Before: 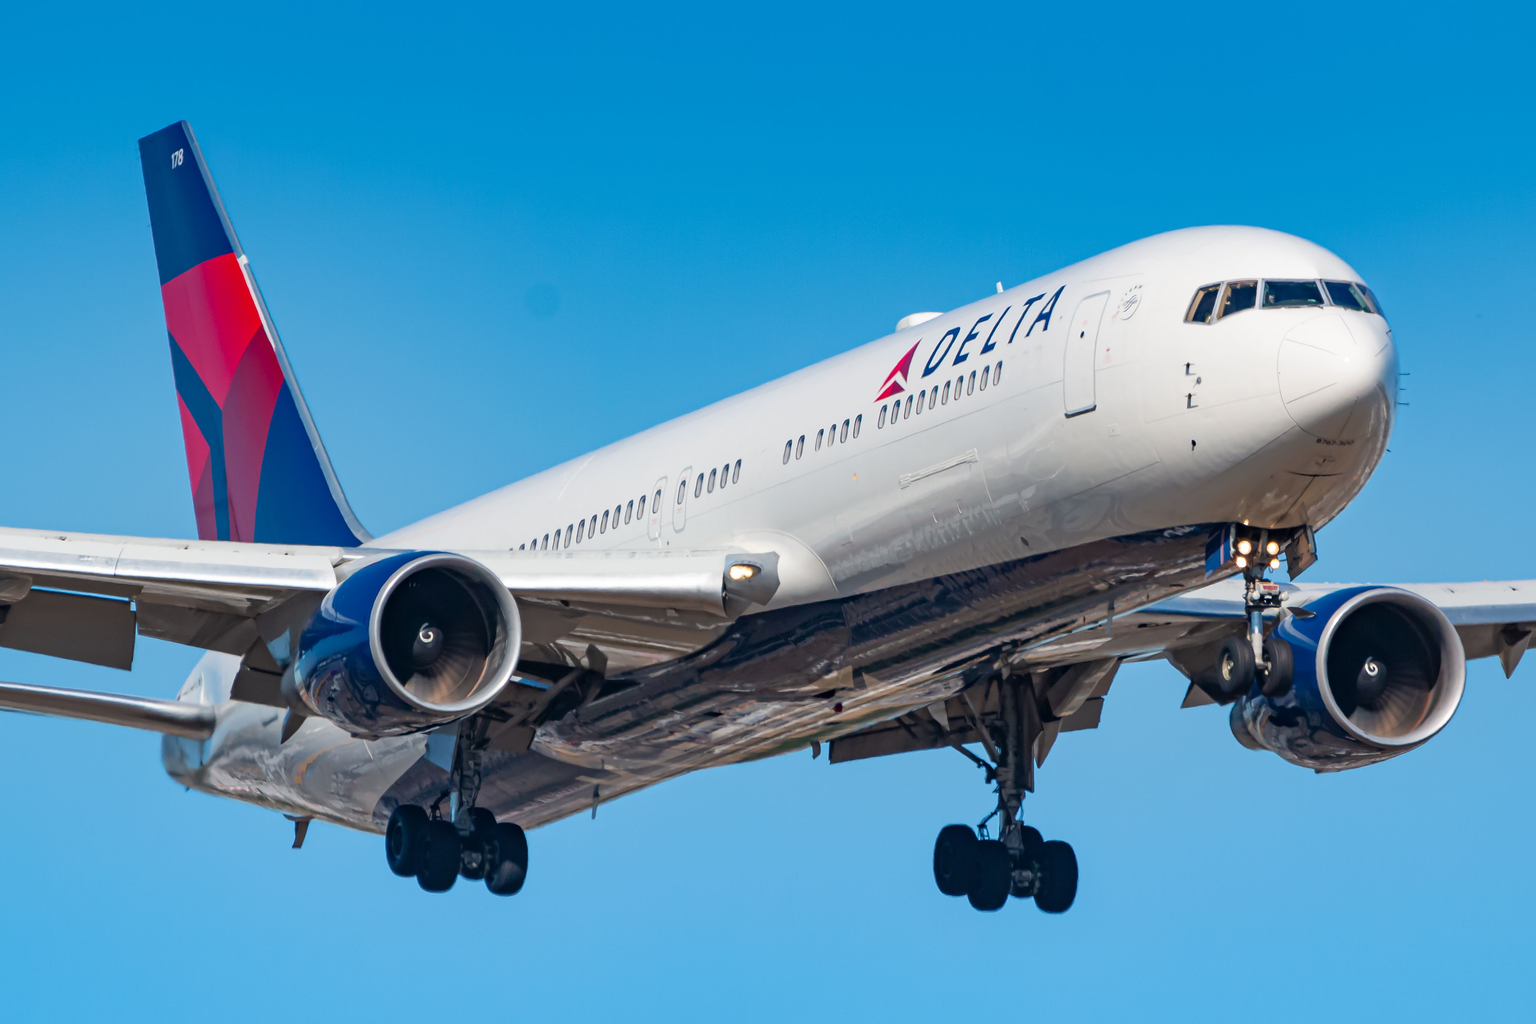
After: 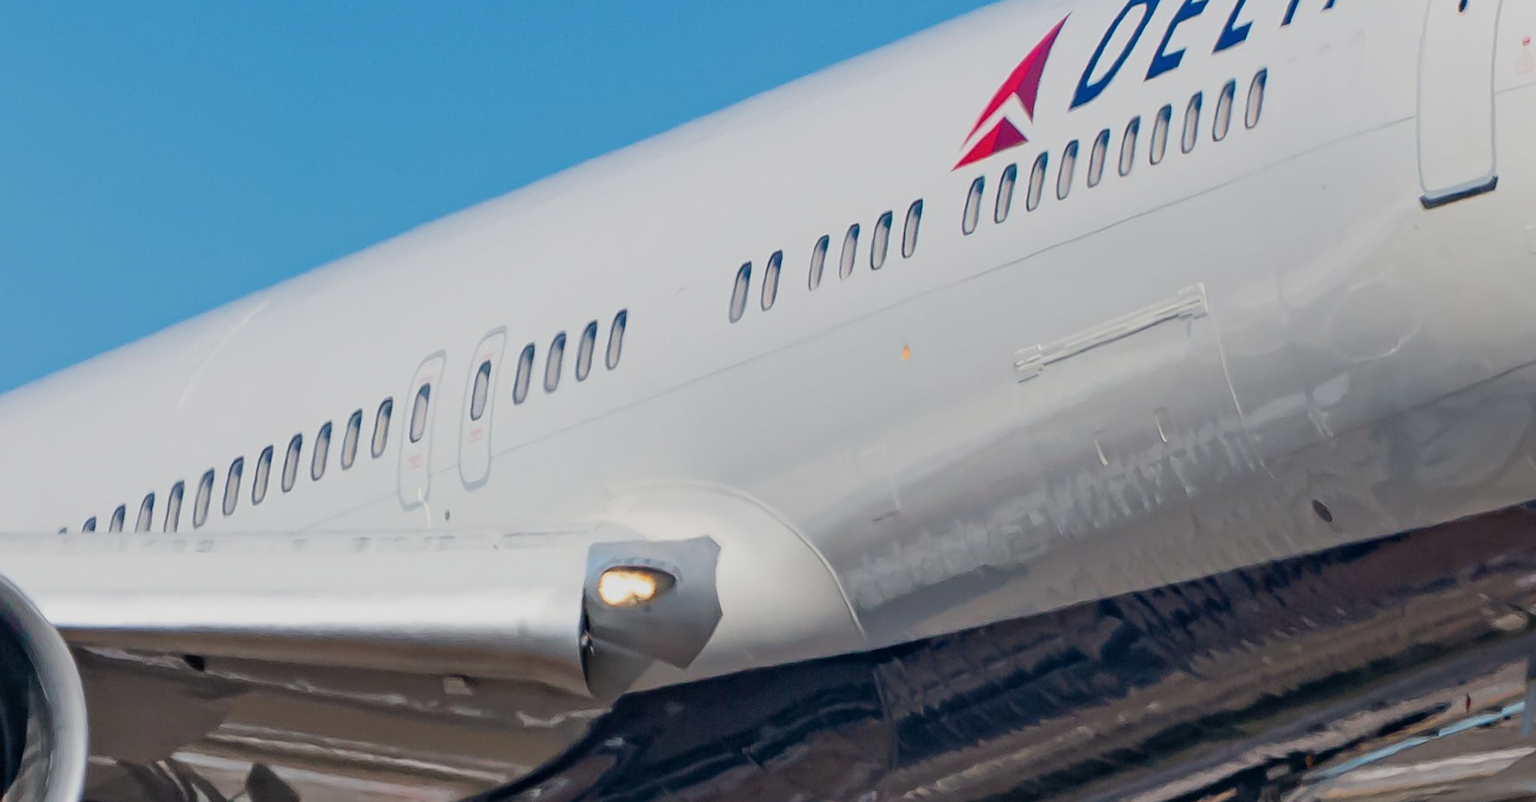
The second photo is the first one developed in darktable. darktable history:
crop: left 31.632%, top 32.533%, right 27.574%, bottom 35.5%
filmic rgb: black relative exposure -16 EV, white relative exposure 4.04 EV, threshold 2.98 EV, target black luminance 0%, hardness 7.65, latitude 72.88%, contrast 0.907, highlights saturation mix 11.09%, shadows ↔ highlights balance -0.369%, enable highlight reconstruction true
